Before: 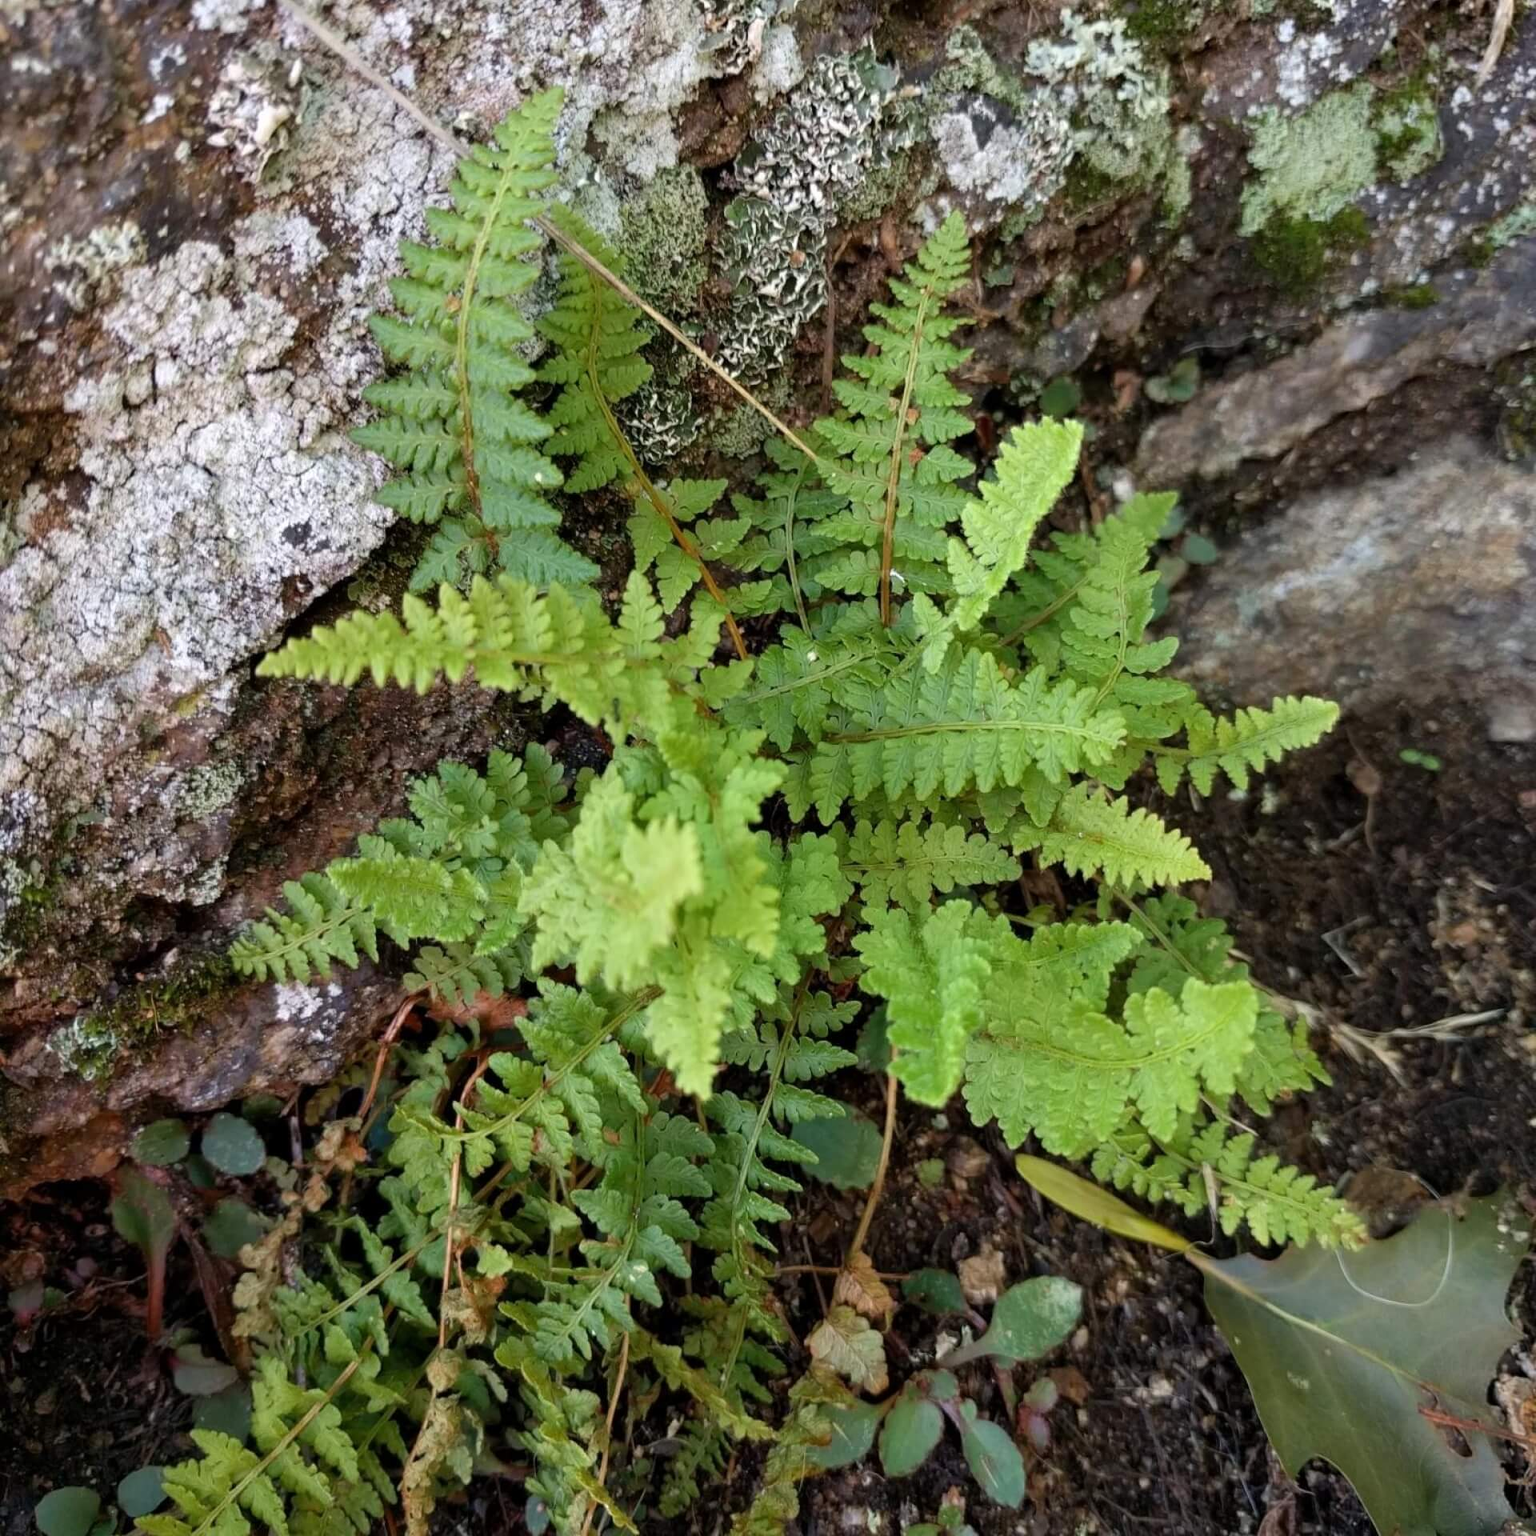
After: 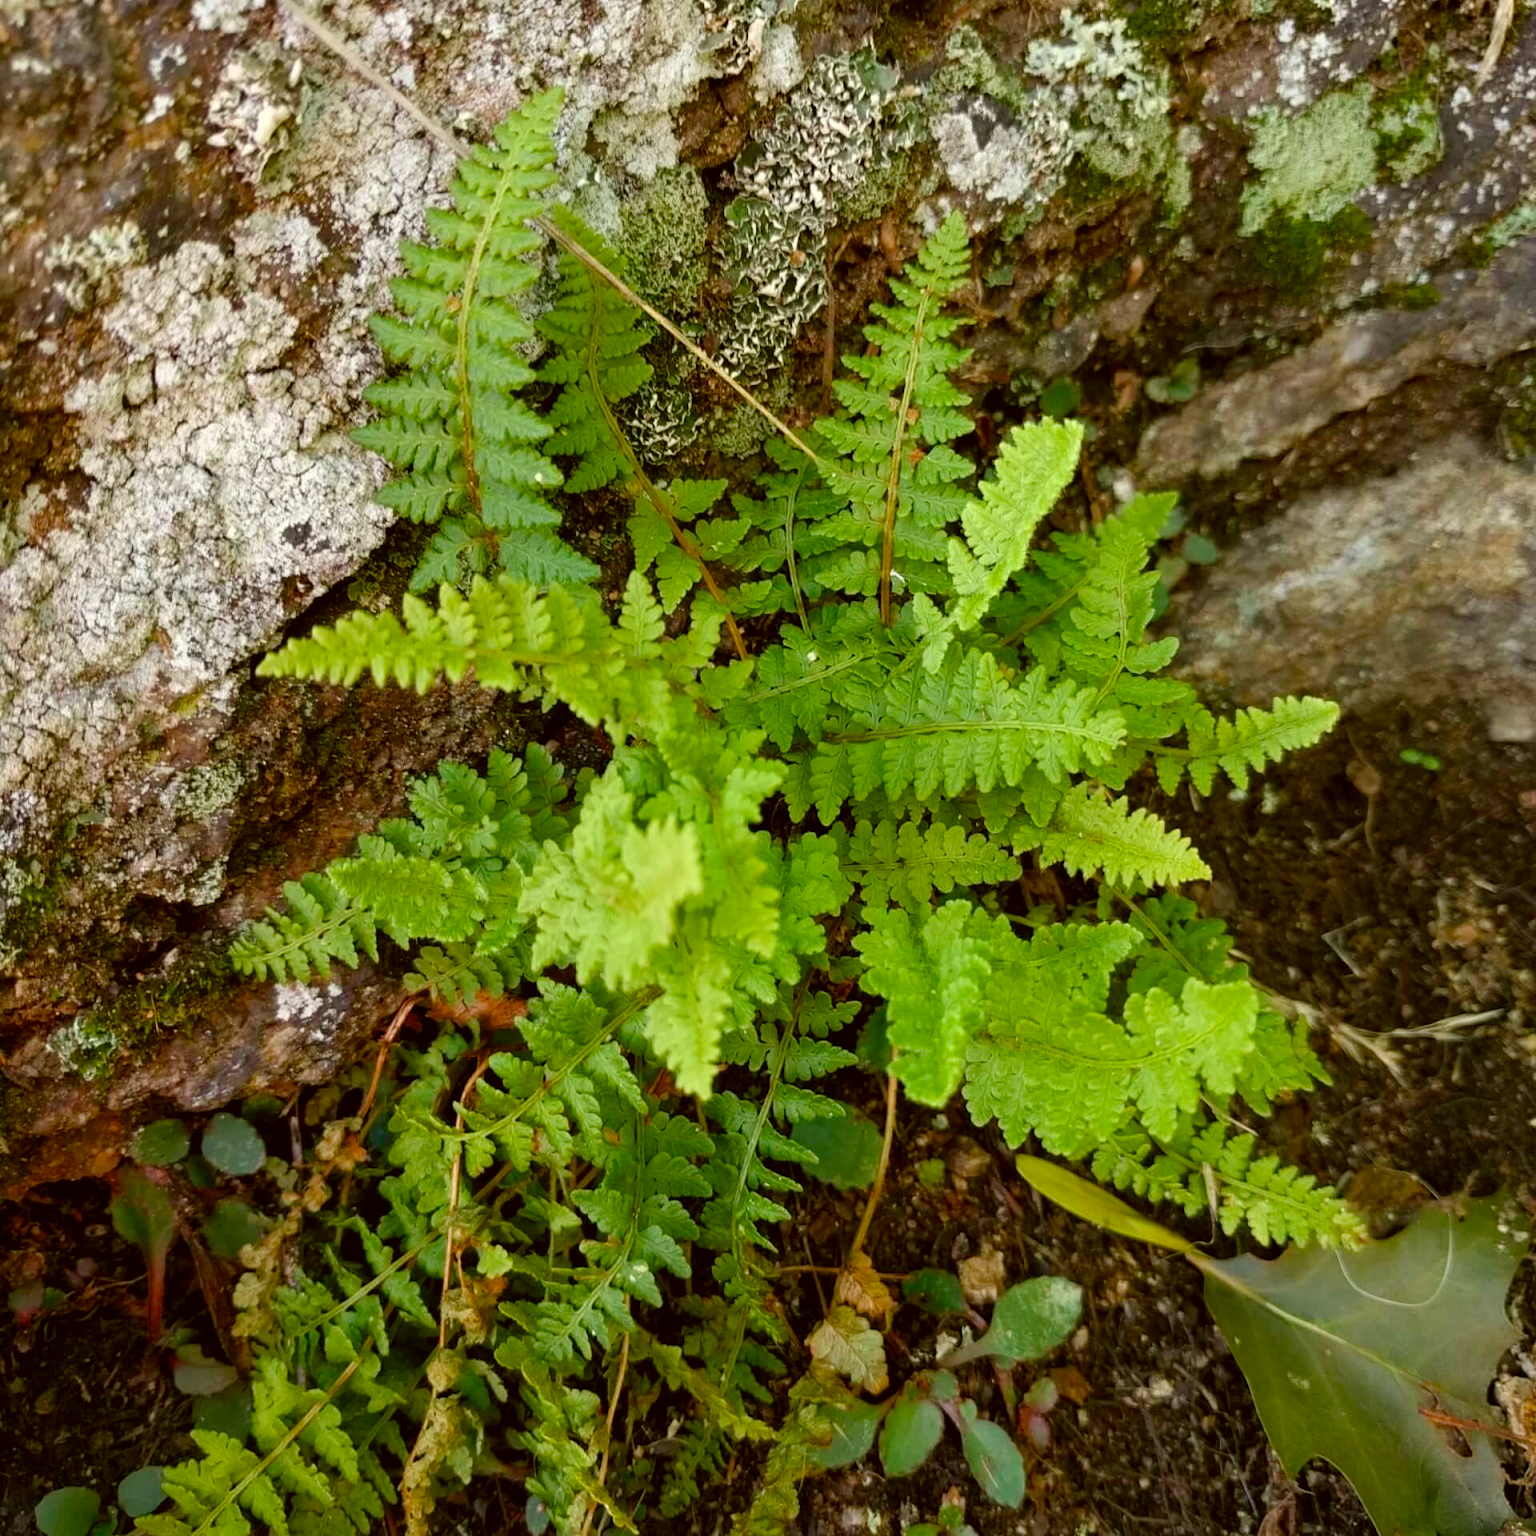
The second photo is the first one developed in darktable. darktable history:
color correction: highlights a* -1.77, highlights b* 10.44, shadows a* 0.903, shadows b* 19.39
color balance rgb: perceptual saturation grading › global saturation 35.124%, perceptual saturation grading › highlights -29.821%, perceptual saturation grading › shadows 34.757%
